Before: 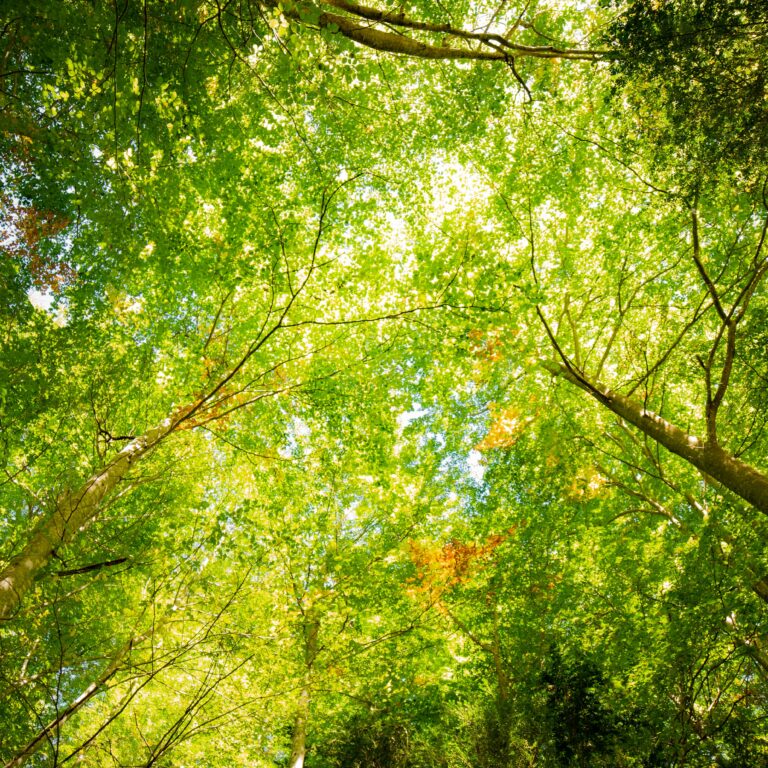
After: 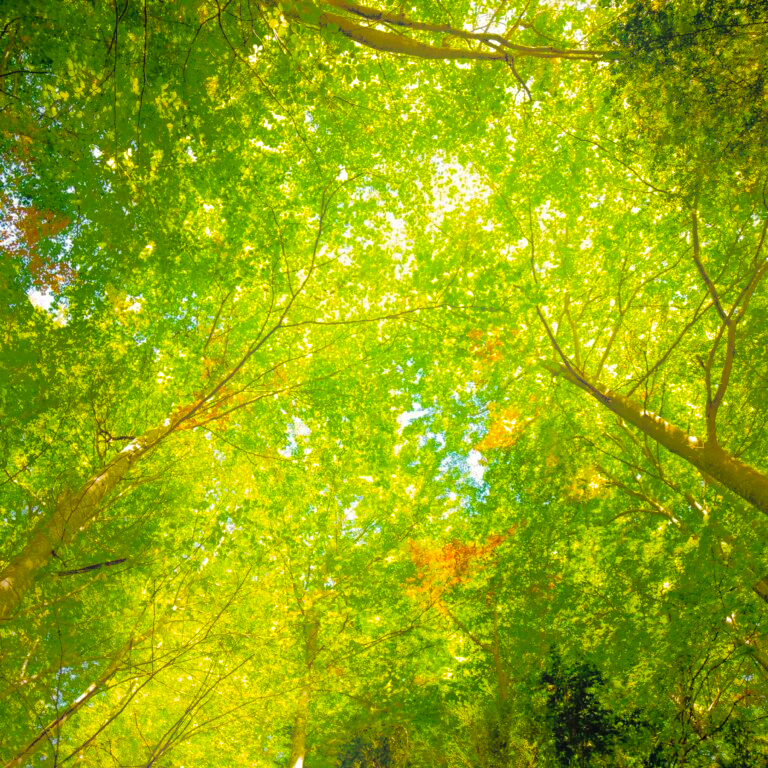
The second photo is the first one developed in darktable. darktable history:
color balance rgb: linear chroma grading › global chroma 15%, perceptual saturation grading › global saturation 30%
shadows and highlights: shadows 60, highlights -60
tone equalizer: -8 EV -0.528 EV, -7 EV -0.319 EV, -6 EV -0.083 EV, -5 EV 0.413 EV, -4 EV 0.985 EV, -3 EV 0.791 EV, -2 EV -0.01 EV, -1 EV 0.14 EV, +0 EV -0.012 EV, smoothing 1
bloom: on, module defaults
